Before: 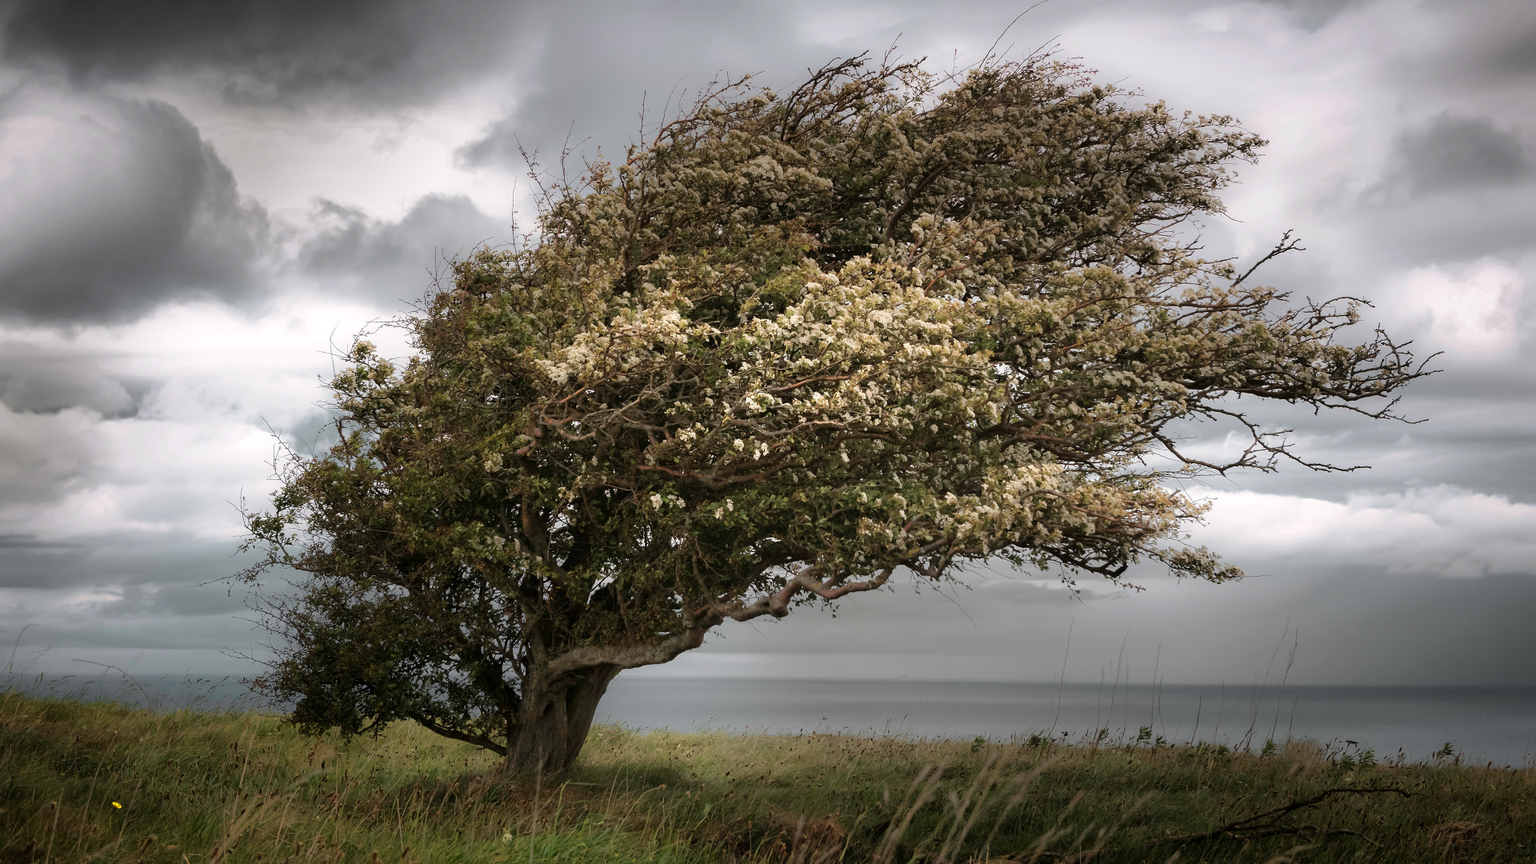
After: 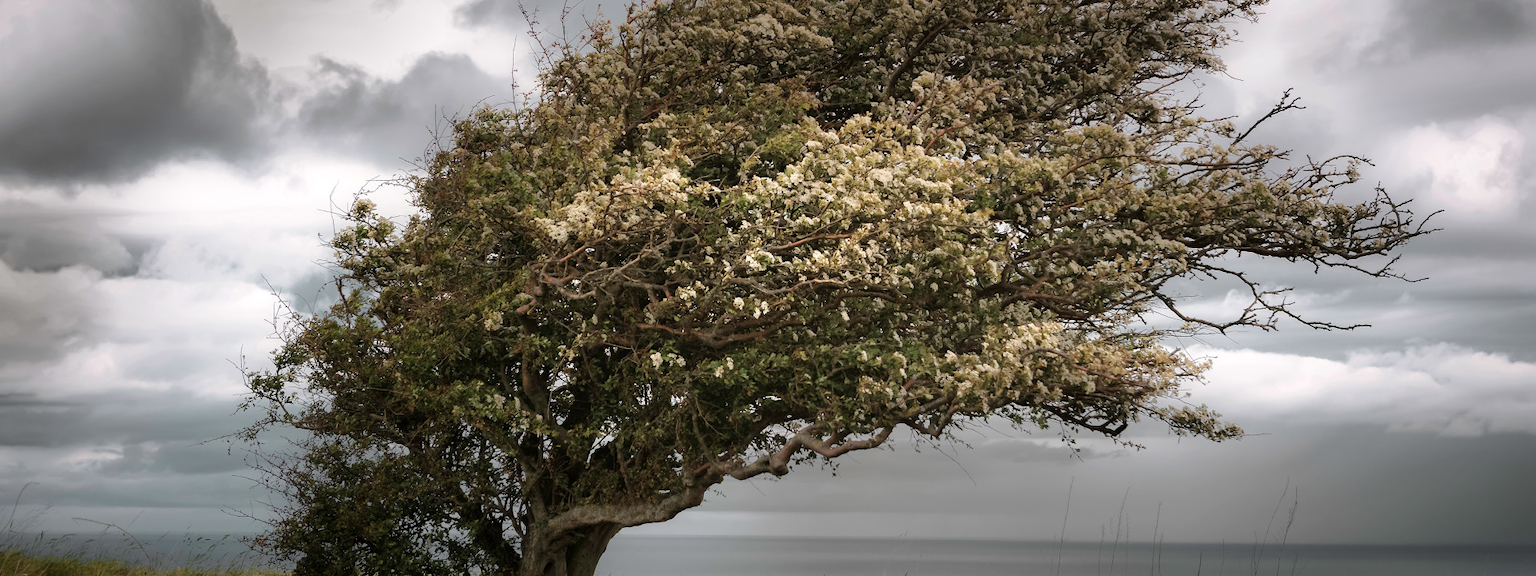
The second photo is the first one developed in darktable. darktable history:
crop: top 16.464%, bottom 16.722%
shadows and highlights: shadows 30.83, highlights 1.88, soften with gaussian
